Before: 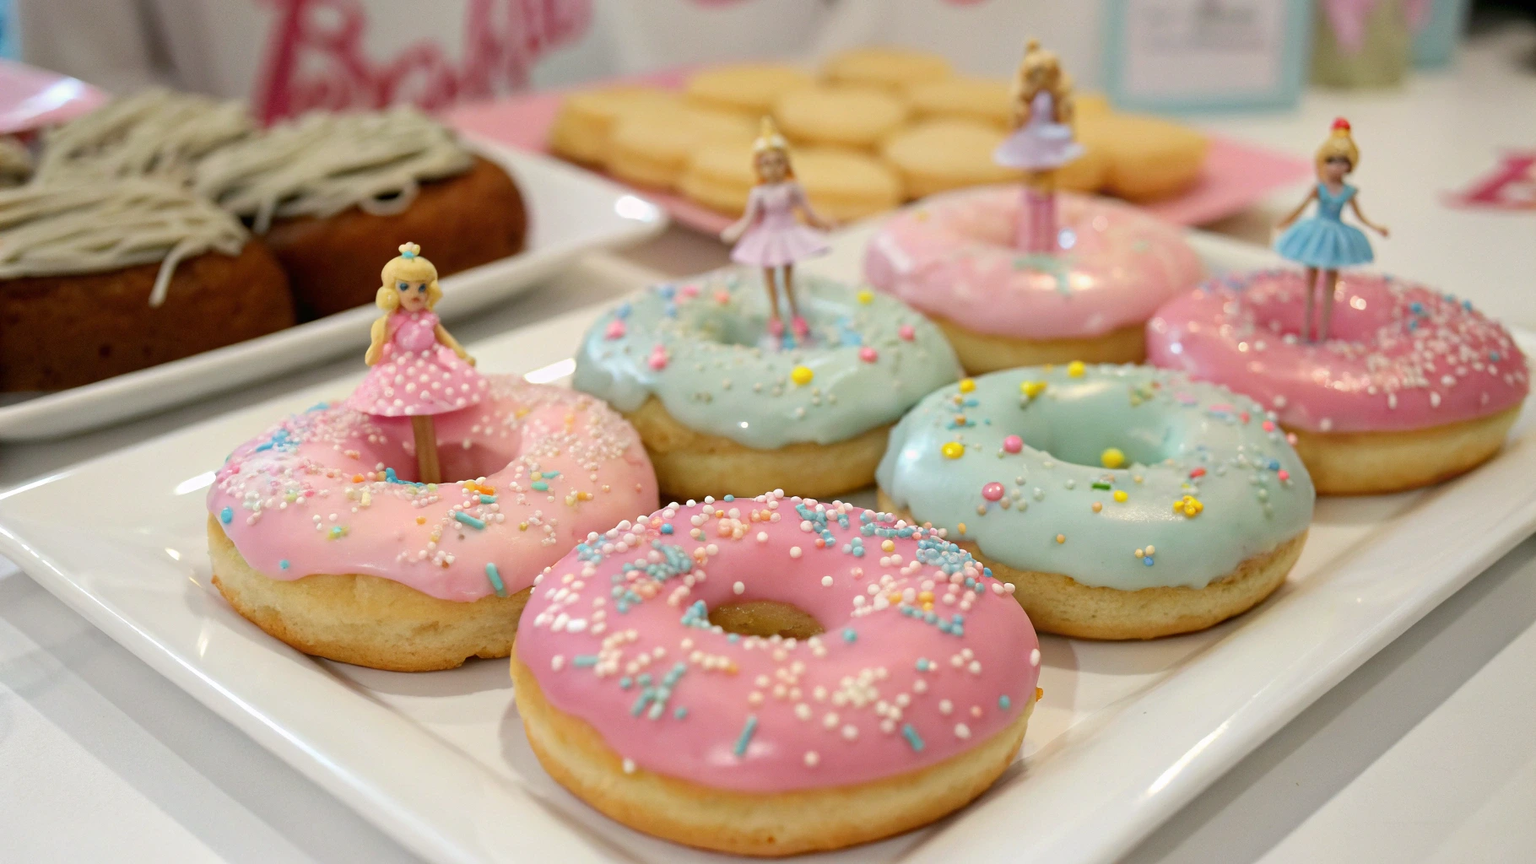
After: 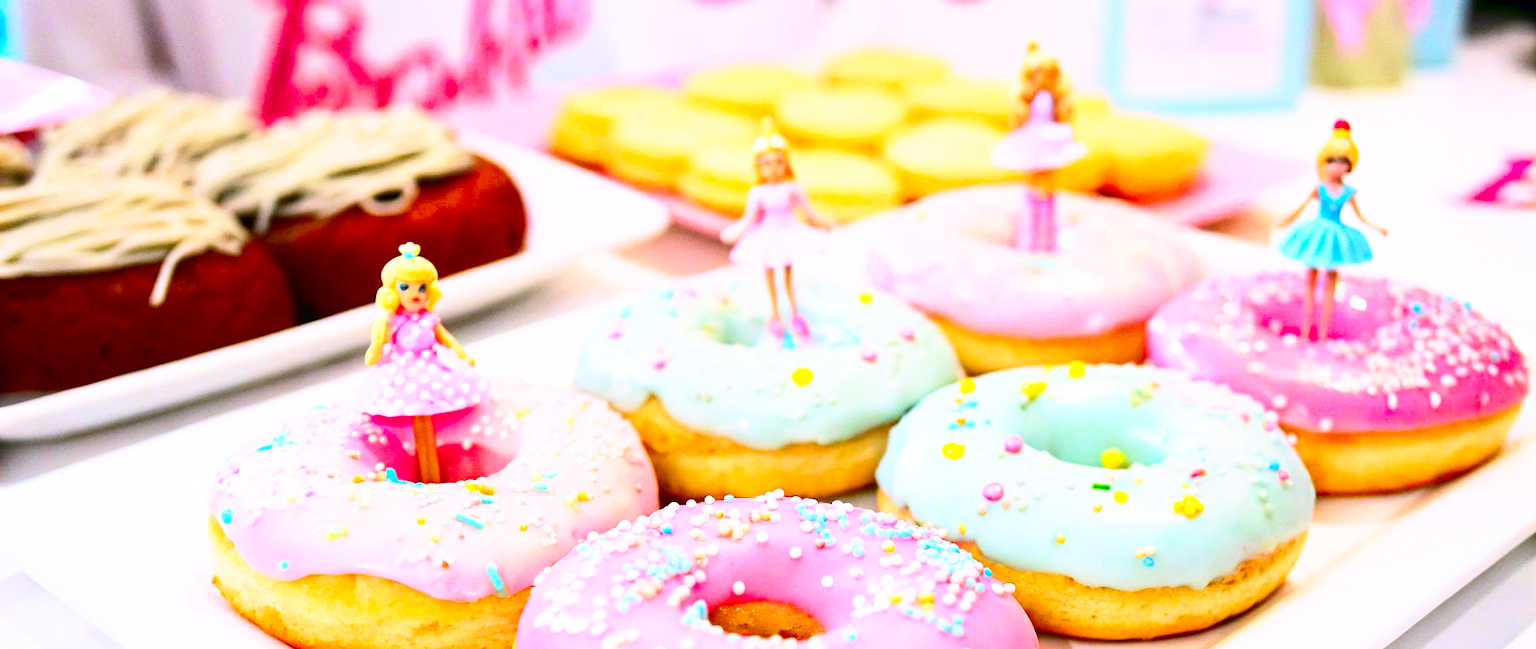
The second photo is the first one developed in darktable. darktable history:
contrast brightness saturation: contrast 0.263, brightness 0.01, saturation 0.876
color calibration: illuminant as shot in camera, x 0.363, y 0.384, temperature 4528.52 K
base curve: curves: ch0 [(0, 0) (0.495, 0.917) (1, 1)], preserve colors none
crop: bottom 24.727%
